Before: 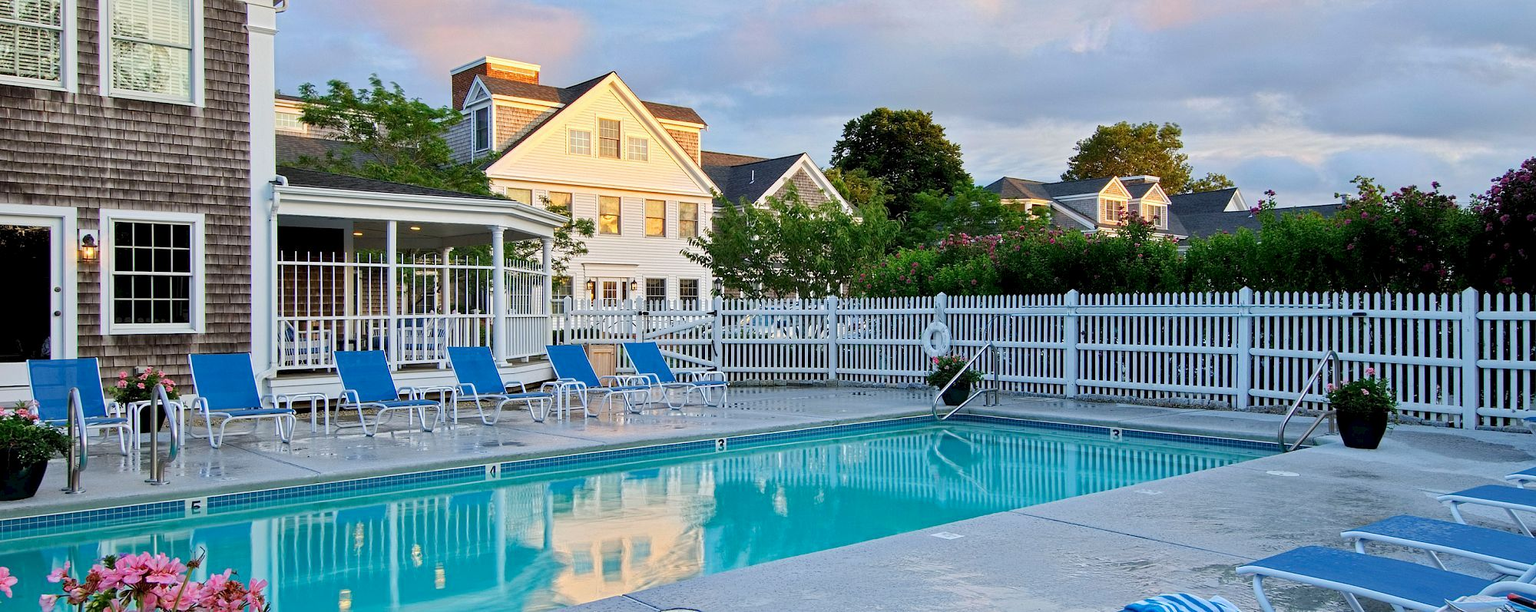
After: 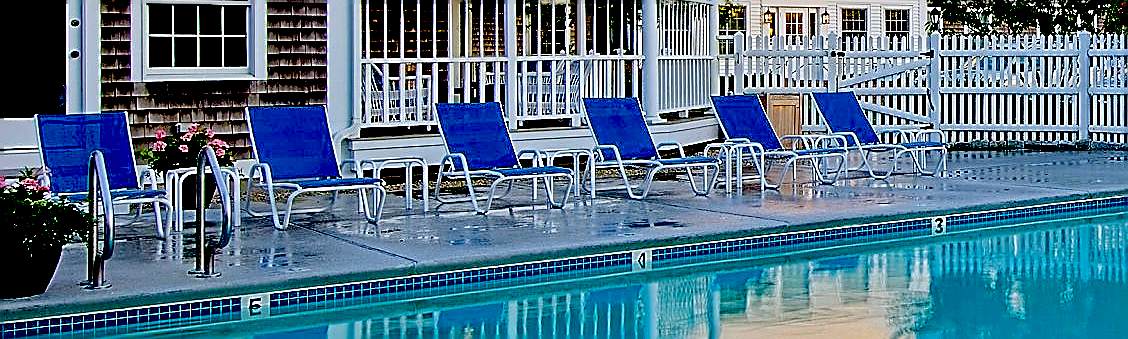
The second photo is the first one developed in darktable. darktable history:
crop: top 44.483%, right 43.593%, bottom 12.892%
exposure: black level correction 0.1, exposure -0.092 EV, compensate highlight preservation false
rotate and perspective: automatic cropping off
sharpen: radius 1.4, amount 1.25, threshold 0.7
white balance: red 0.98, blue 1.034
haze removal: adaptive false
